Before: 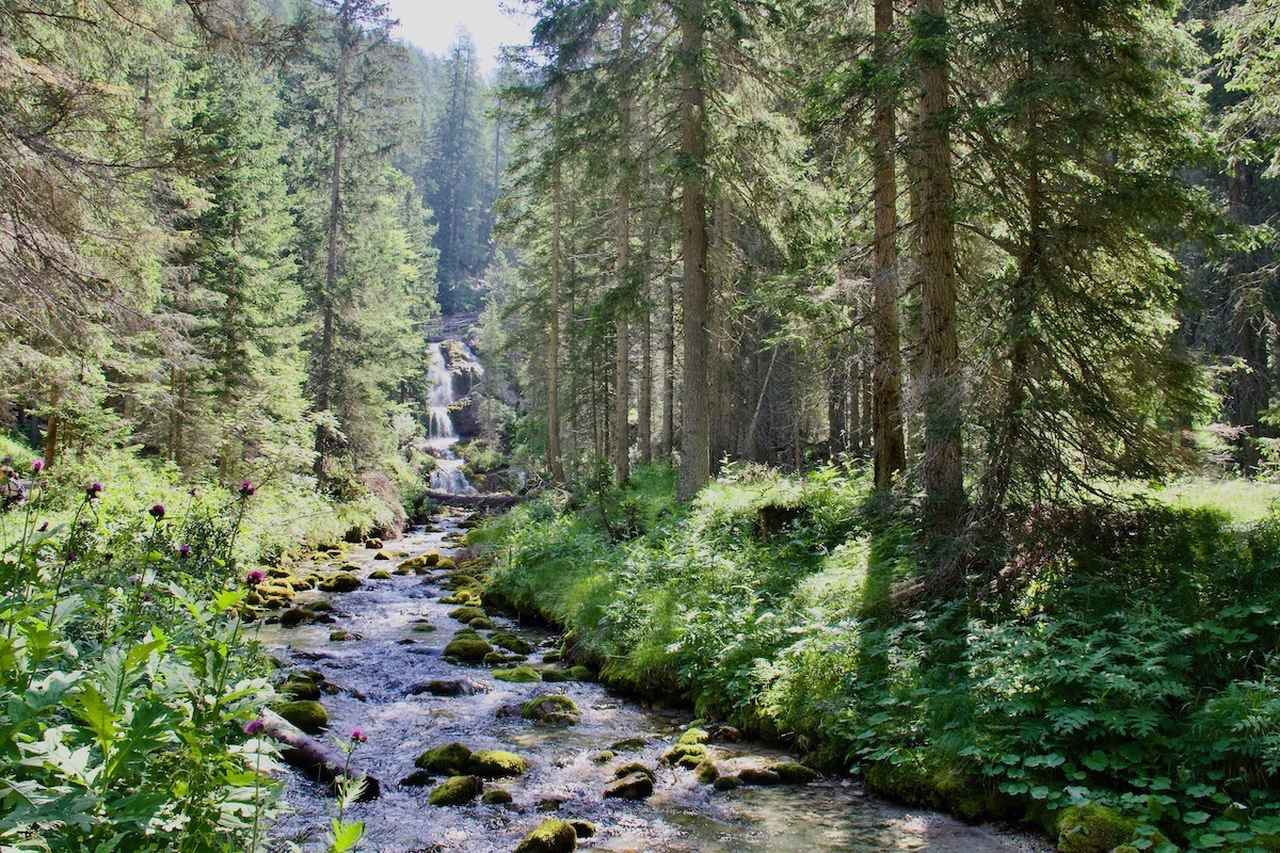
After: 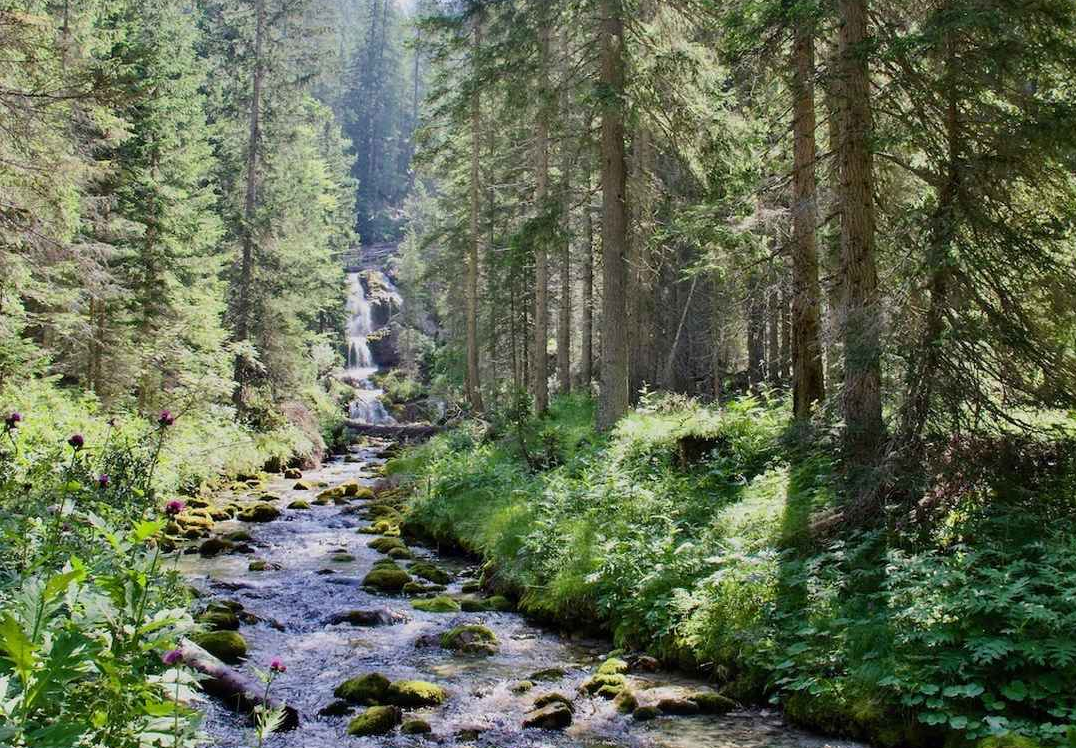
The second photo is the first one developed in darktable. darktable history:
crop: left 6.404%, top 8.244%, right 9.531%, bottom 4.008%
